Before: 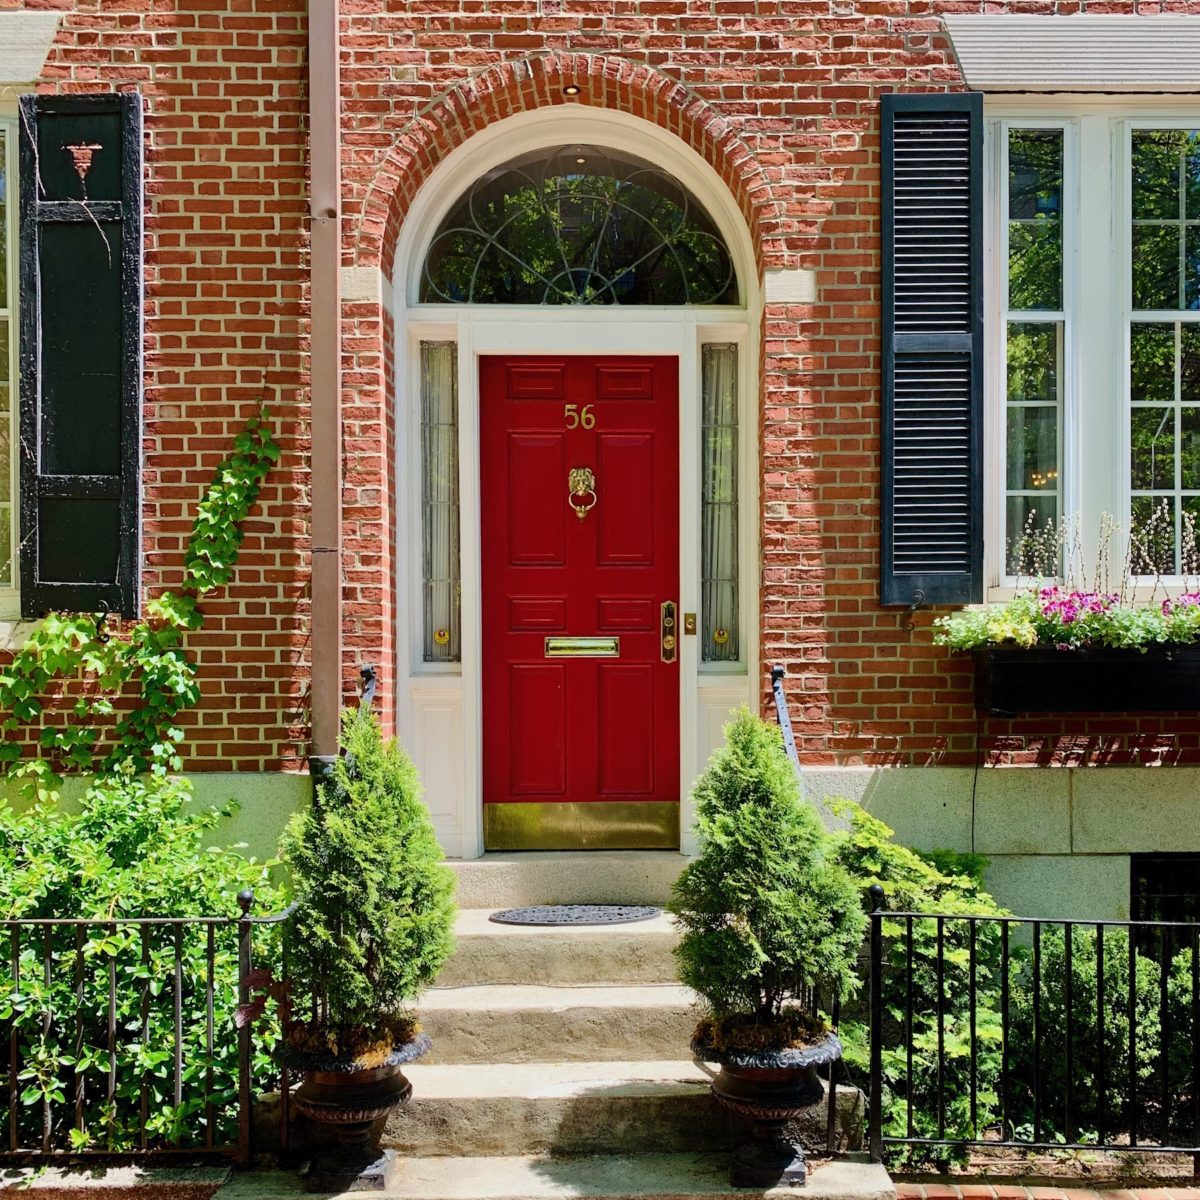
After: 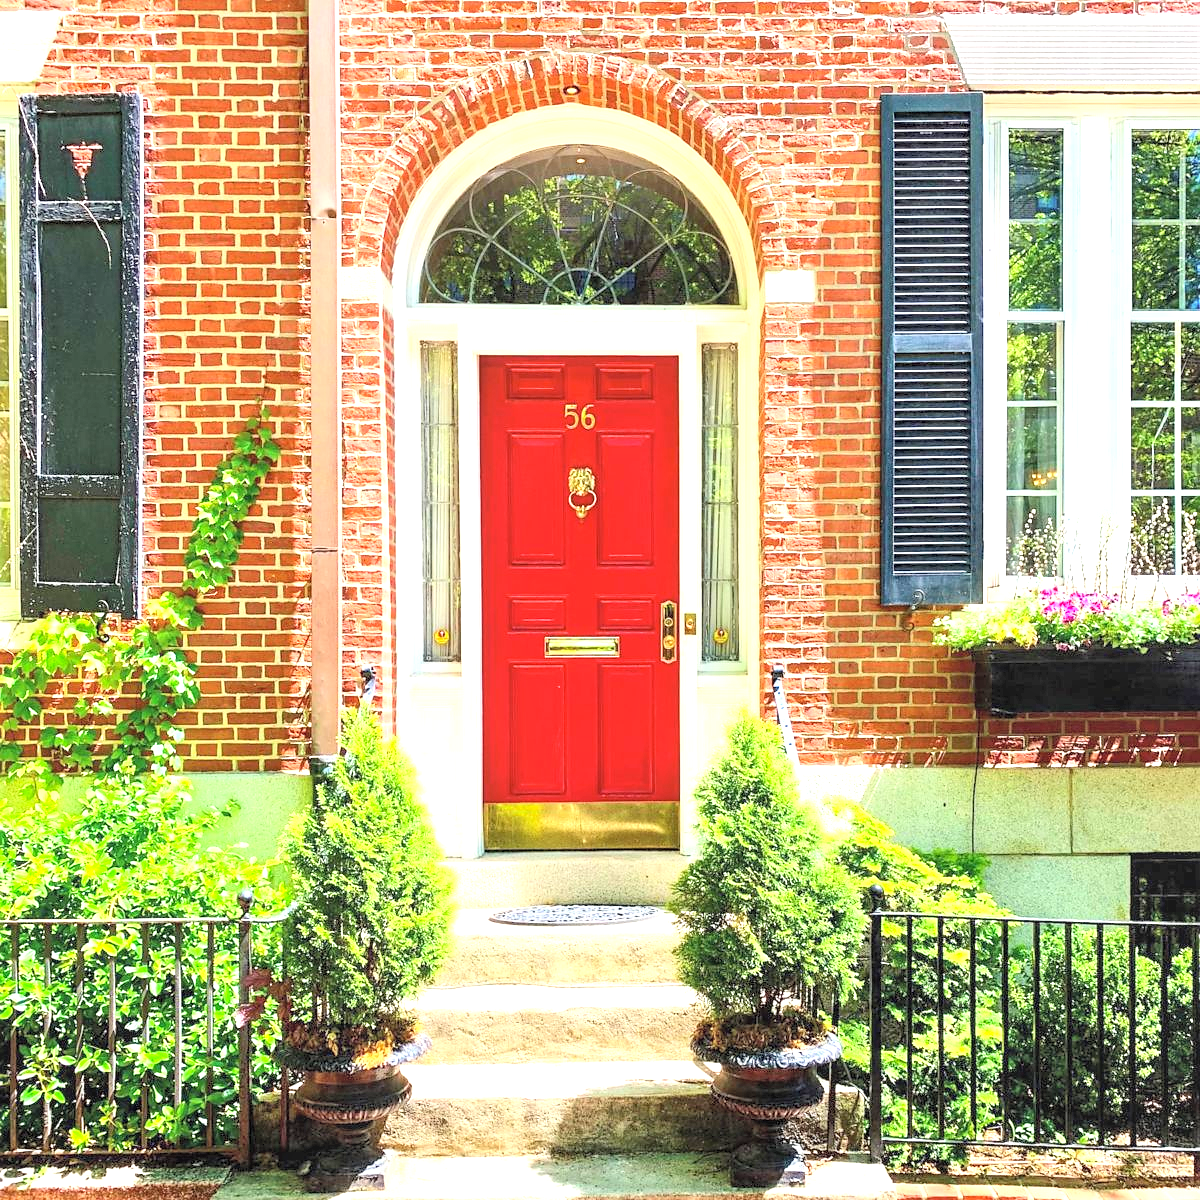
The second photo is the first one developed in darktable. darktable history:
exposure: black level correction 0, exposure 1.5 EV, compensate highlight preservation false
local contrast: on, module defaults
sharpen: radius 1, threshold 1
contrast brightness saturation: contrast 0.1, brightness 0.3, saturation 0.14
